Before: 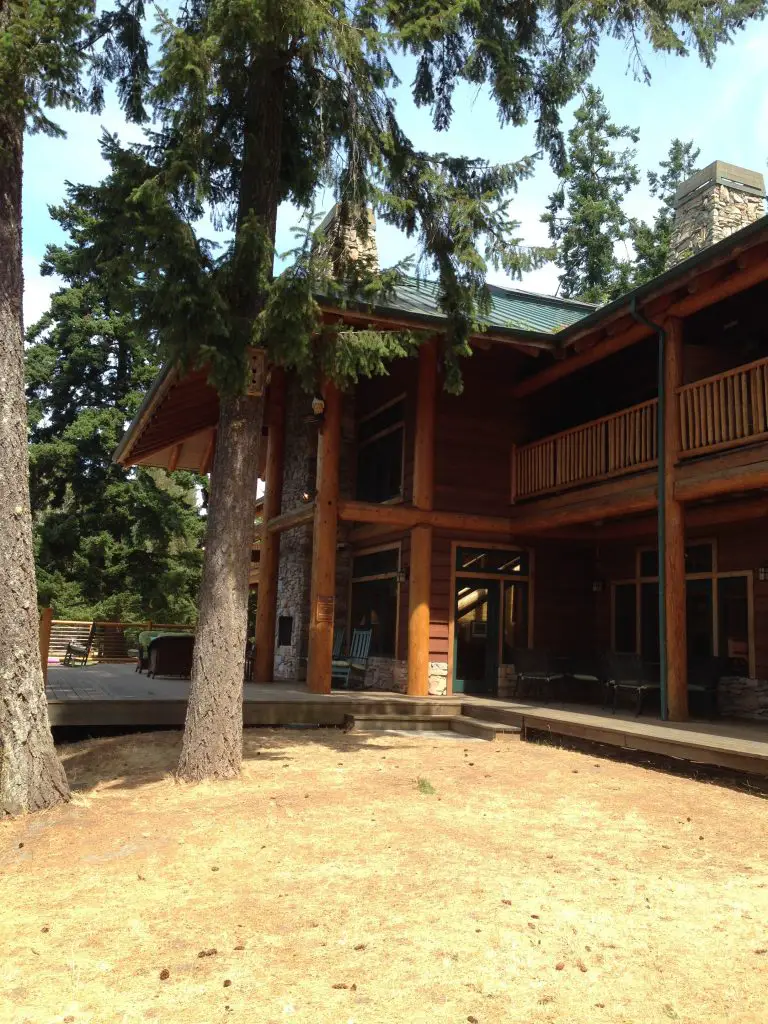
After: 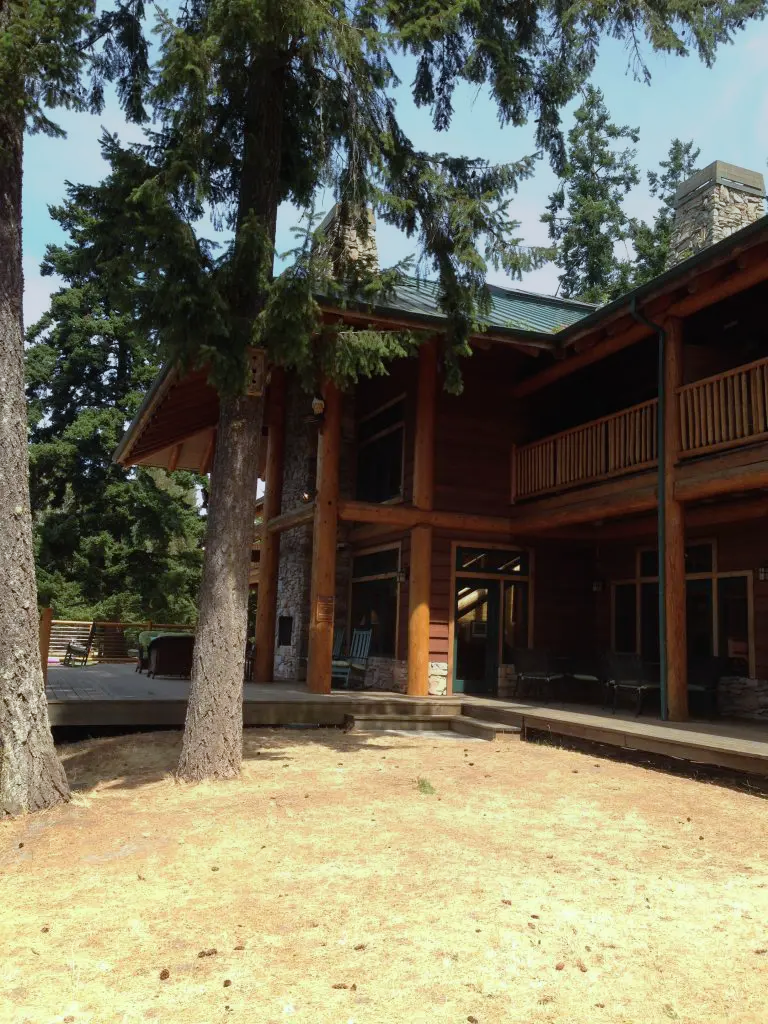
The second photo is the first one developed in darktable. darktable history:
white balance: red 0.967, blue 1.049
graduated density: rotation -0.352°, offset 57.64
